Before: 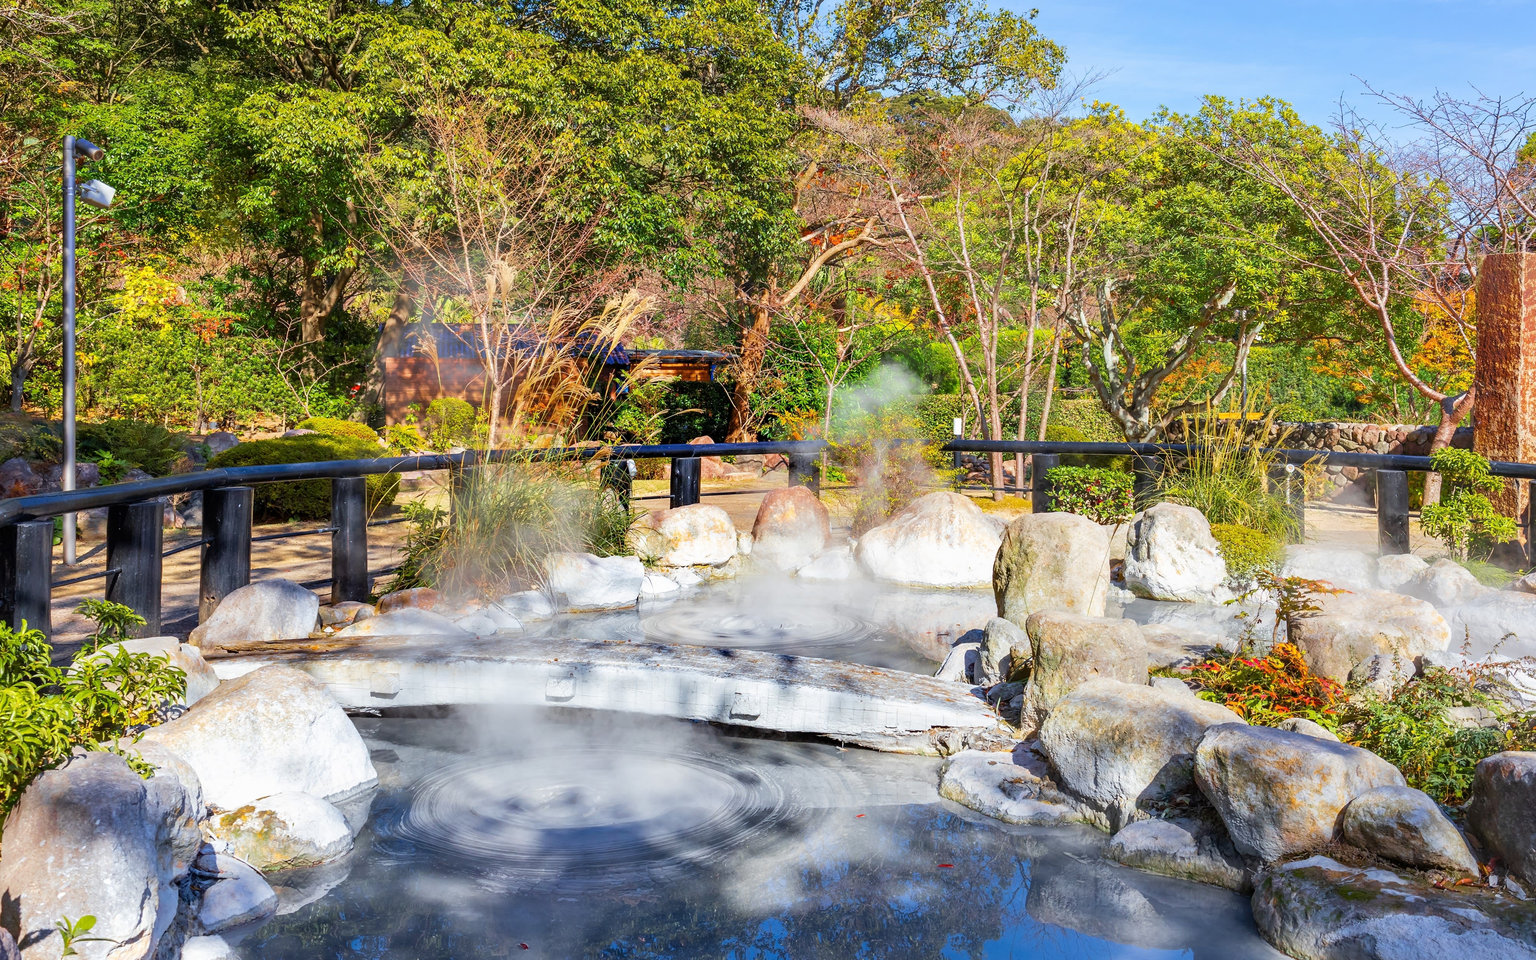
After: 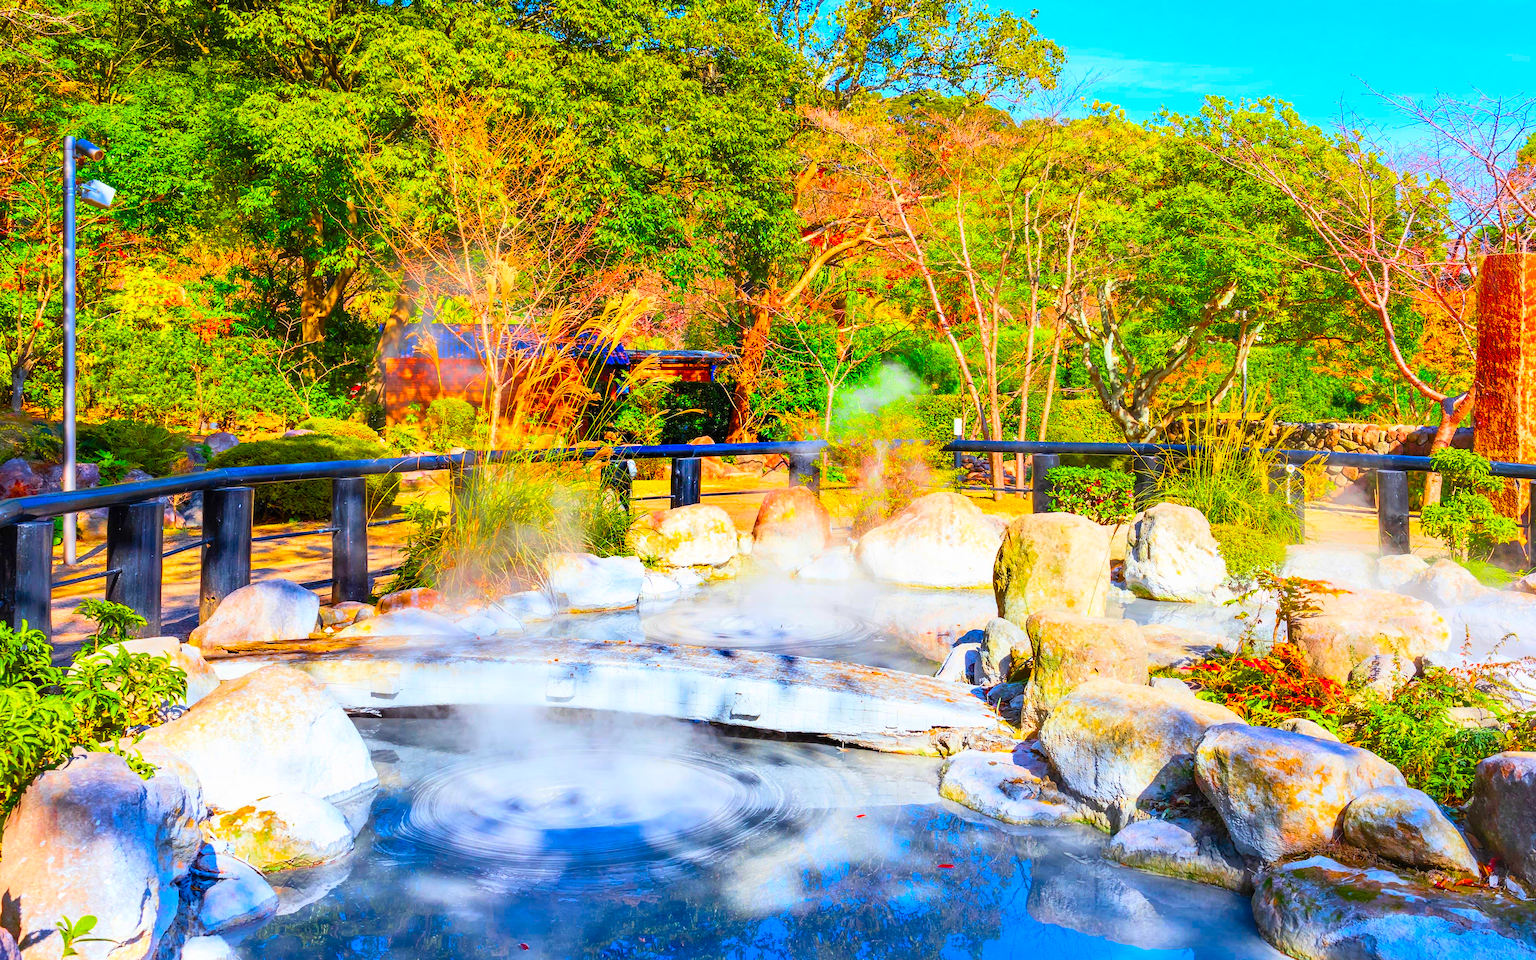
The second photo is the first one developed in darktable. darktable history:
color balance rgb: perceptual saturation grading › global saturation 29.899%, global vibrance 31.258%
contrast brightness saturation: contrast 0.203, brightness 0.197, saturation 0.782
